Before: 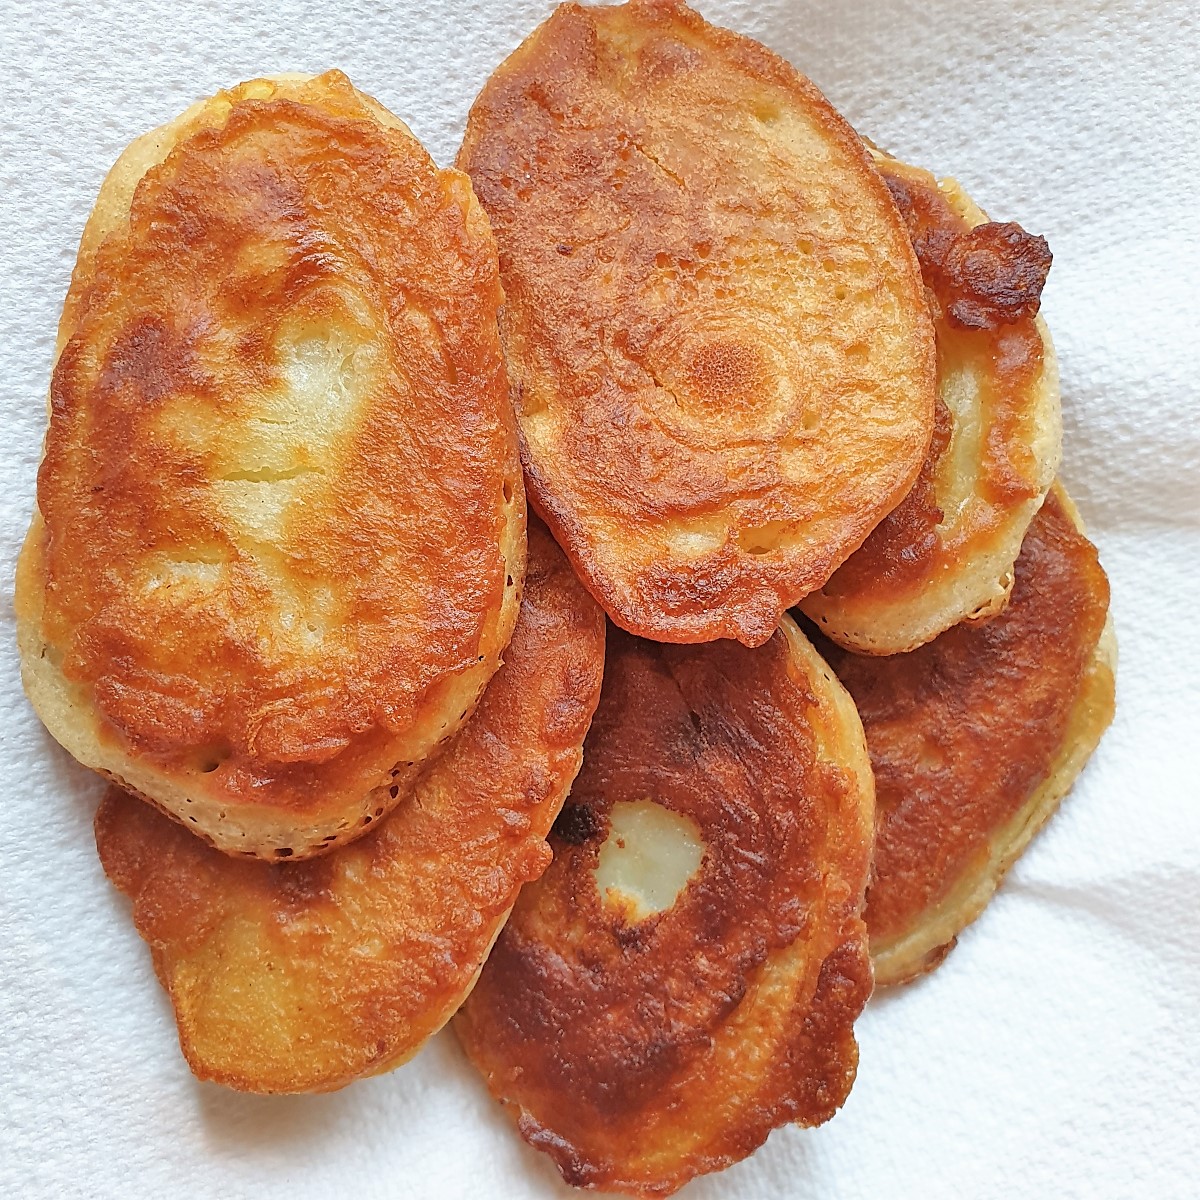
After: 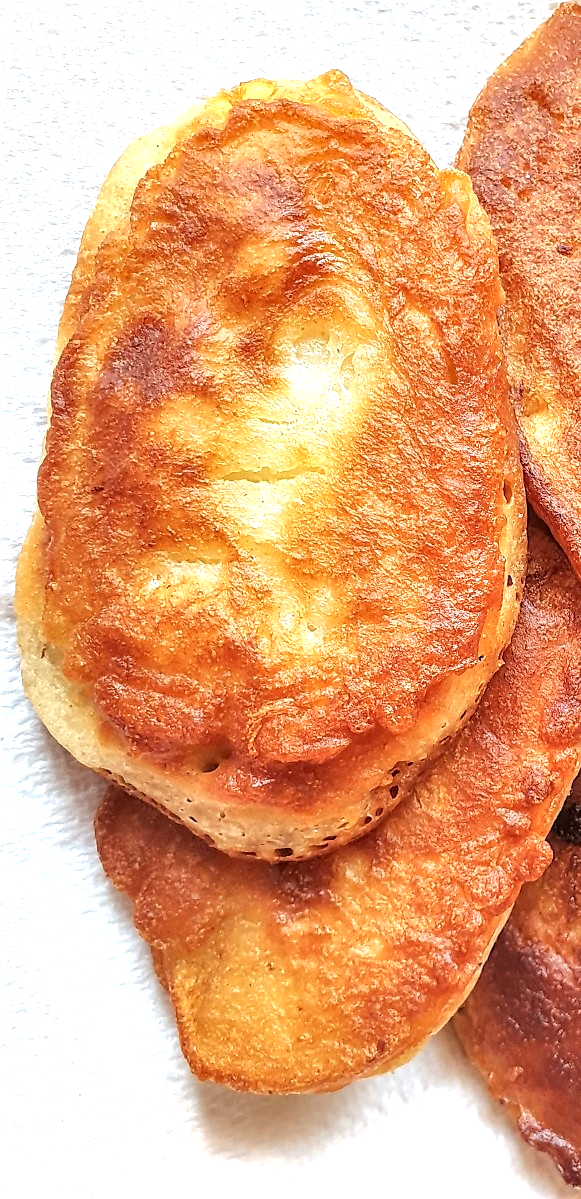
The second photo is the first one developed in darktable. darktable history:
crop and rotate: left 0.006%, top 0%, right 51.51%
tone equalizer: -8 EV -0.747 EV, -7 EV -0.739 EV, -6 EV -0.595 EV, -5 EV -0.365 EV, -3 EV 0.38 EV, -2 EV 0.6 EV, -1 EV 0.686 EV, +0 EV 0.723 EV
local contrast: highlights 63%, detail 143%, midtone range 0.423
